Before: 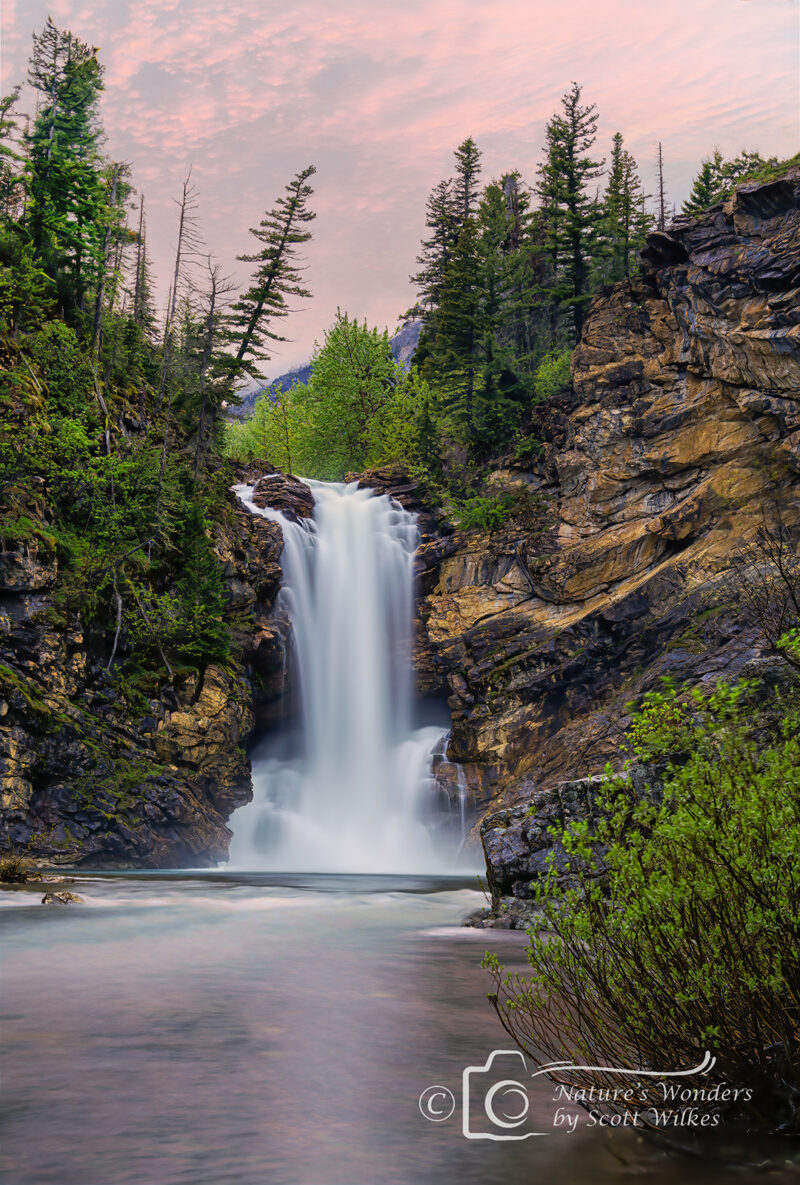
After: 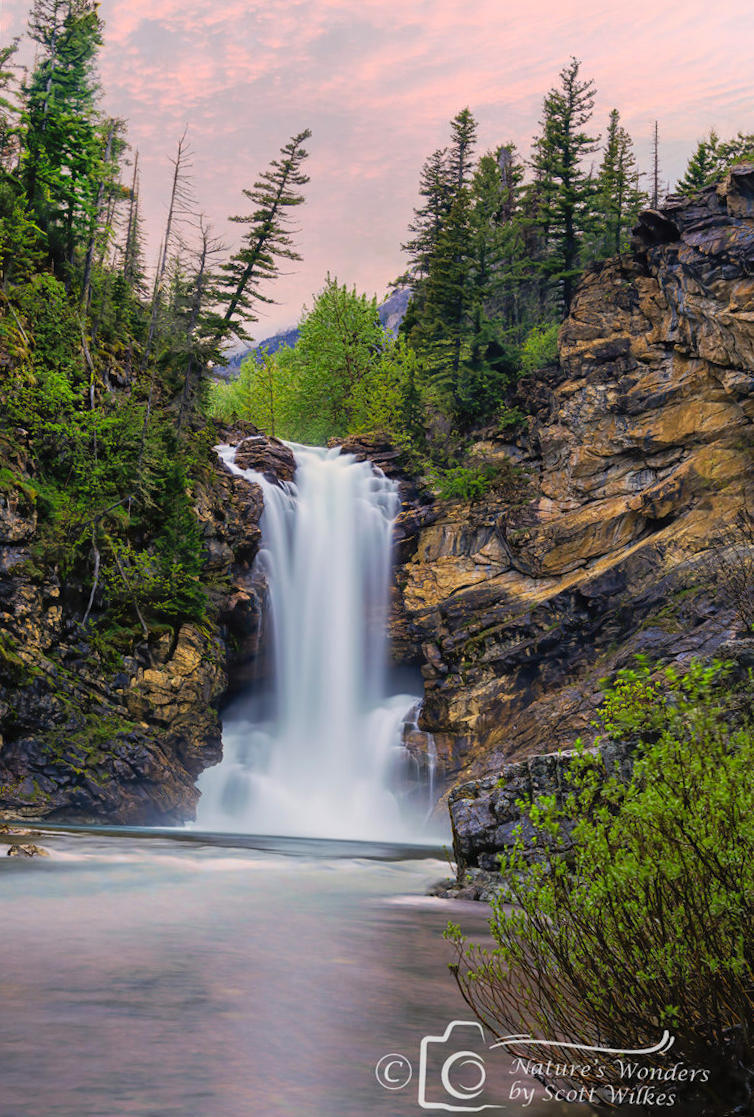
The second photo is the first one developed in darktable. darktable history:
contrast brightness saturation: contrast 0.03, brightness 0.06, saturation 0.13
crop and rotate: angle -2.38°
color balance: output saturation 98.5%
